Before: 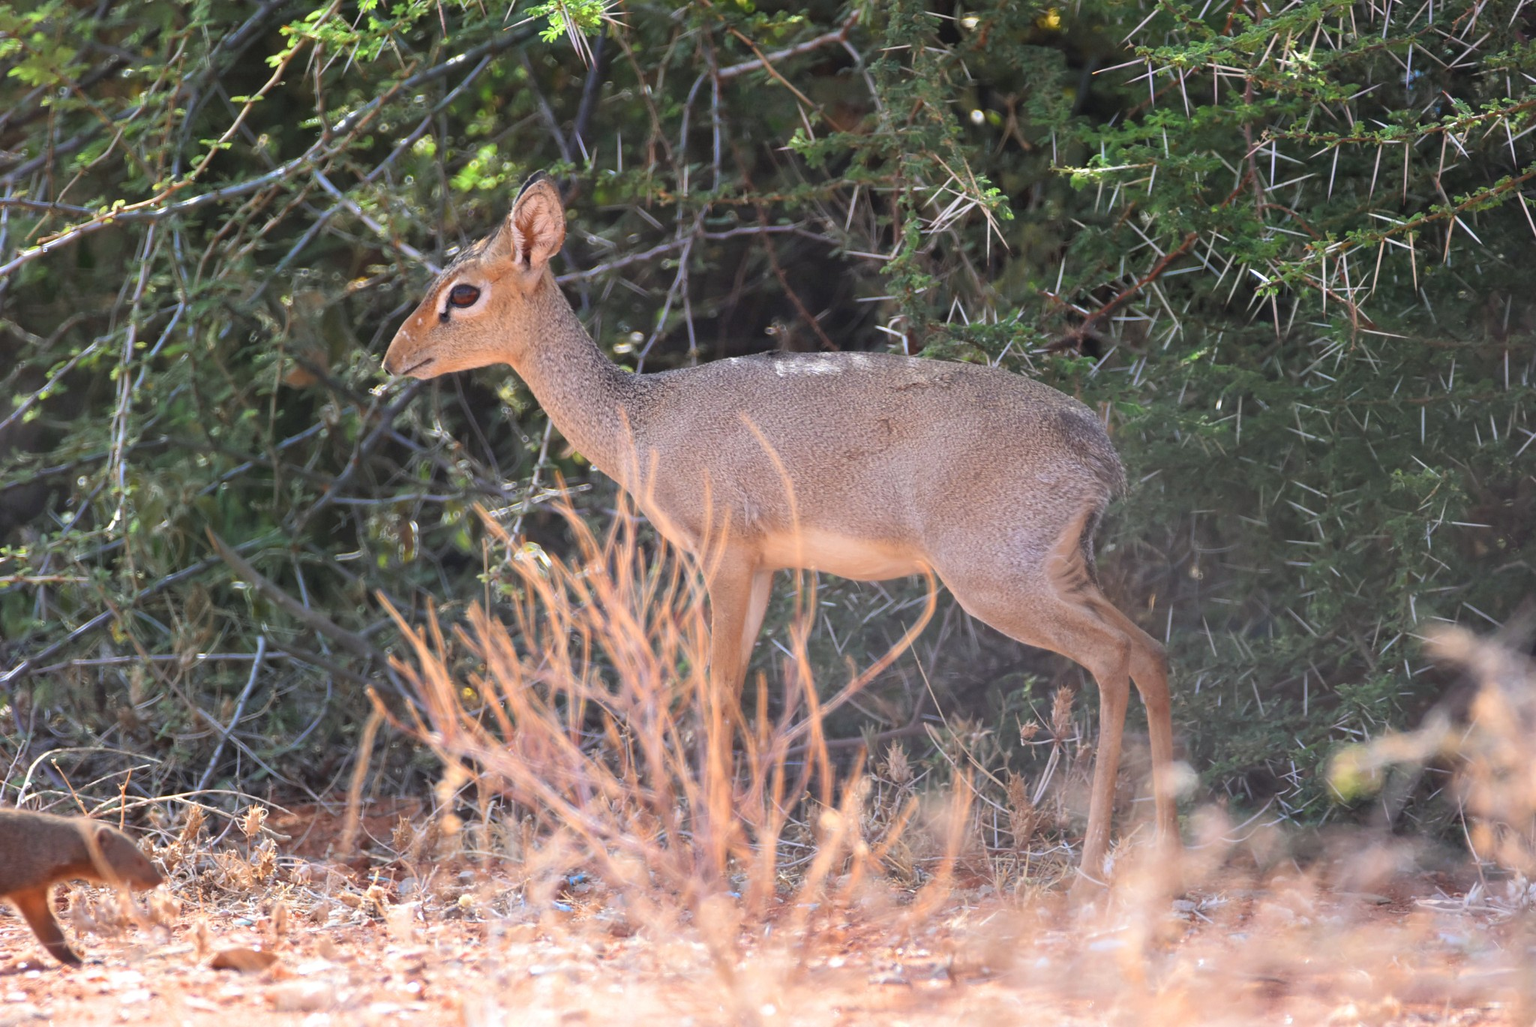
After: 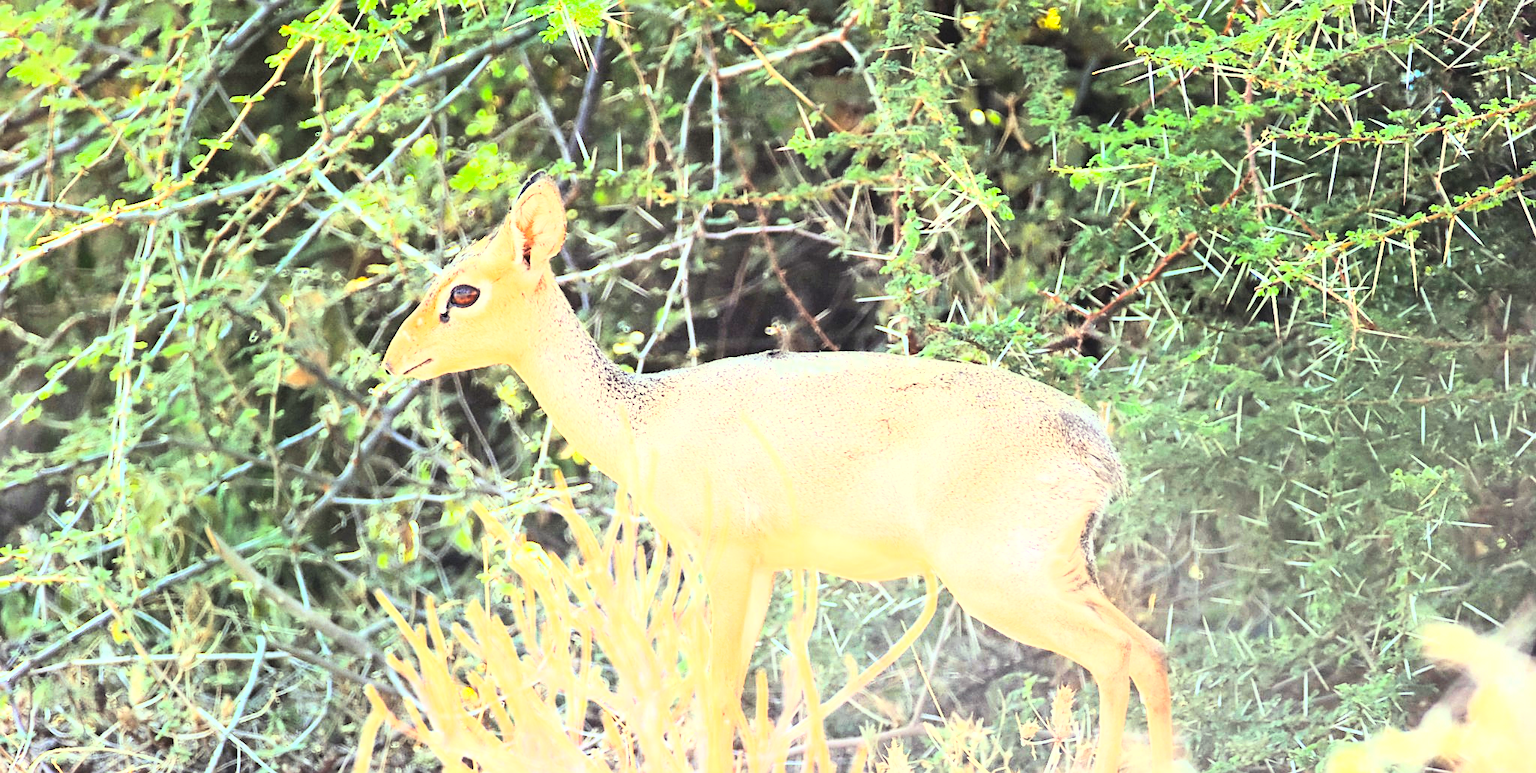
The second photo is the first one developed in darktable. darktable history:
crop: bottom 24.672%
base curve: curves: ch0 [(0, 0) (0.007, 0.004) (0.027, 0.03) (0.046, 0.07) (0.207, 0.54) (0.442, 0.872) (0.673, 0.972) (1, 1)]
exposure: black level correction 0, exposure 1.097 EV, compensate highlight preservation false
color balance rgb: highlights gain › luminance 15.536%, highlights gain › chroma 7.05%, highlights gain › hue 128.47°, perceptual saturation grading › global saturation 0.39%, perceptual brilliance grading › global brilliance 14.354%, perceptual brilliance grading › shadows -34.371%, global vibrance 30.093%
color correction: highlights a* 3.85, highlights b* 5.07
sharpen: on, module defaults
shadows and highlights: shadows 37.44, highlights -26.9, soften with gaussian
